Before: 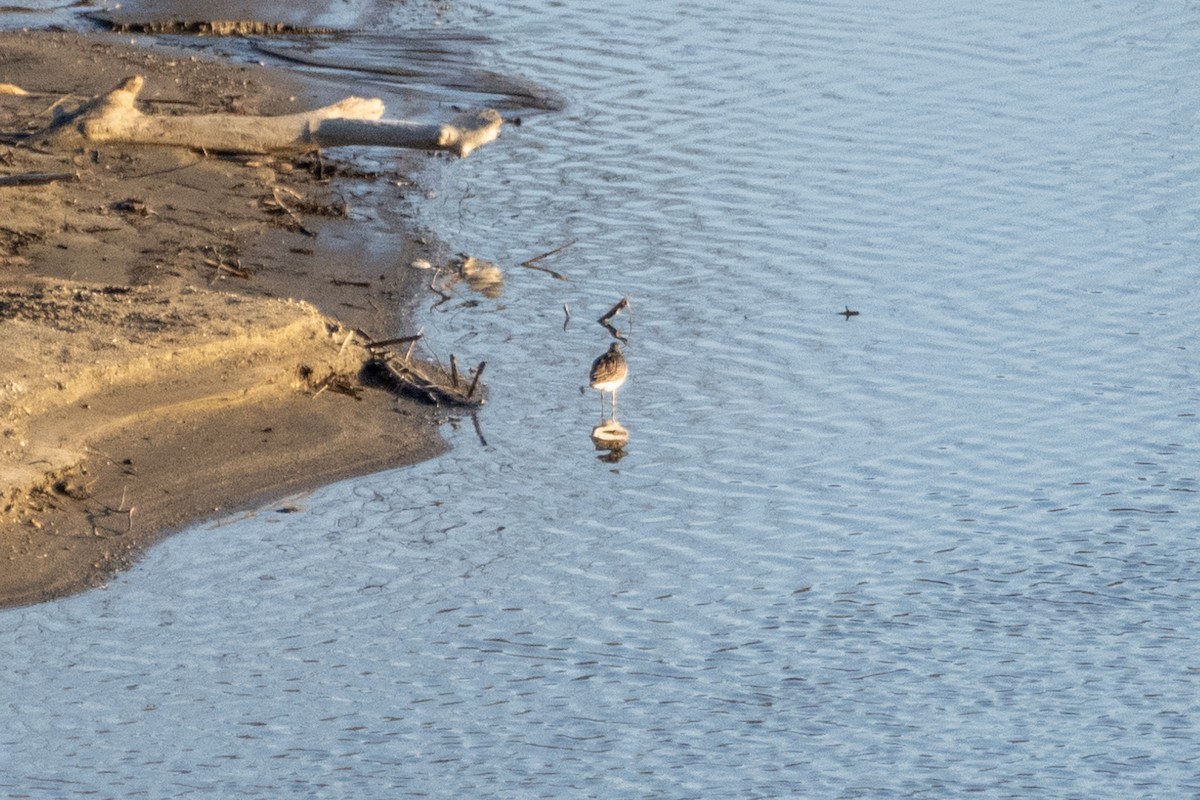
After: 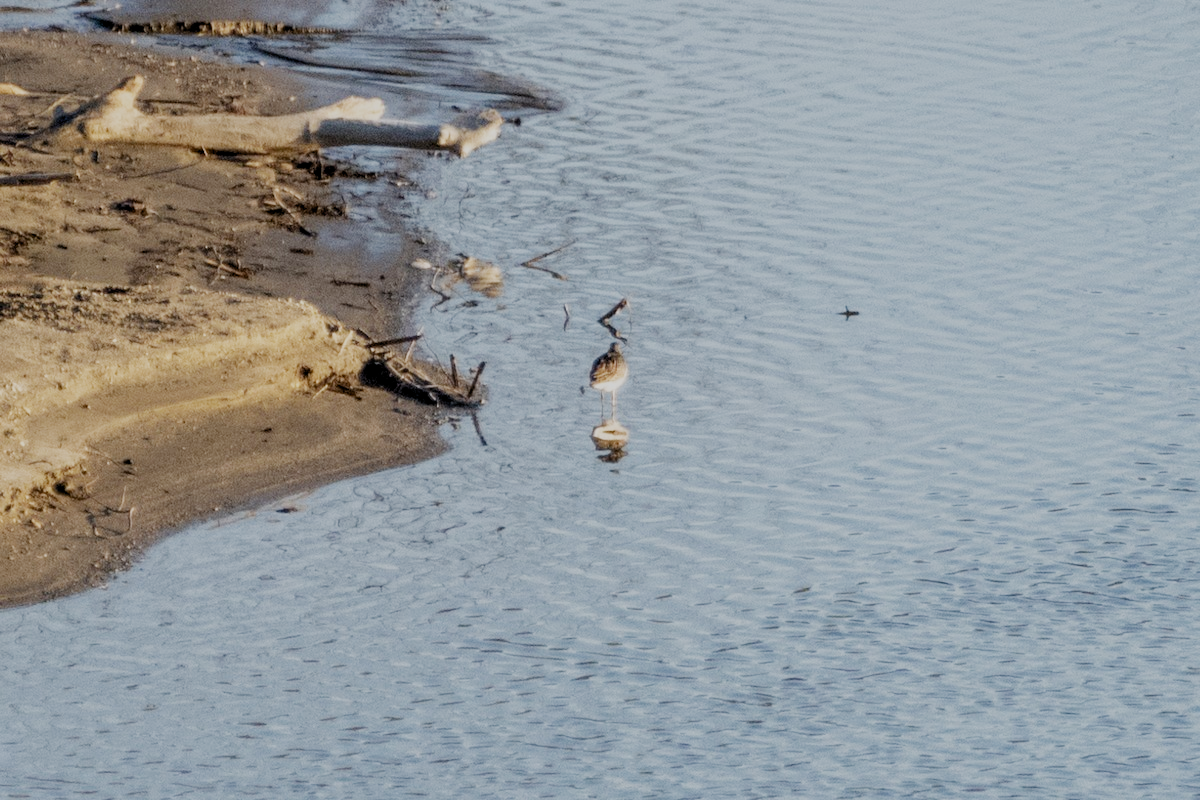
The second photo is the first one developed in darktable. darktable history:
filmic rgb: black relative exposure -7.65 EV, white relative exposure 4.56 EV, hardness 3.61, preserve chrominance no, color science v5 (2021), contrast in shadows safe, contrast in highlights safe
exposure: black level correction 0.007, exposure 0.098 EV, compensate exposure bias true, compensate highlight preservation false
